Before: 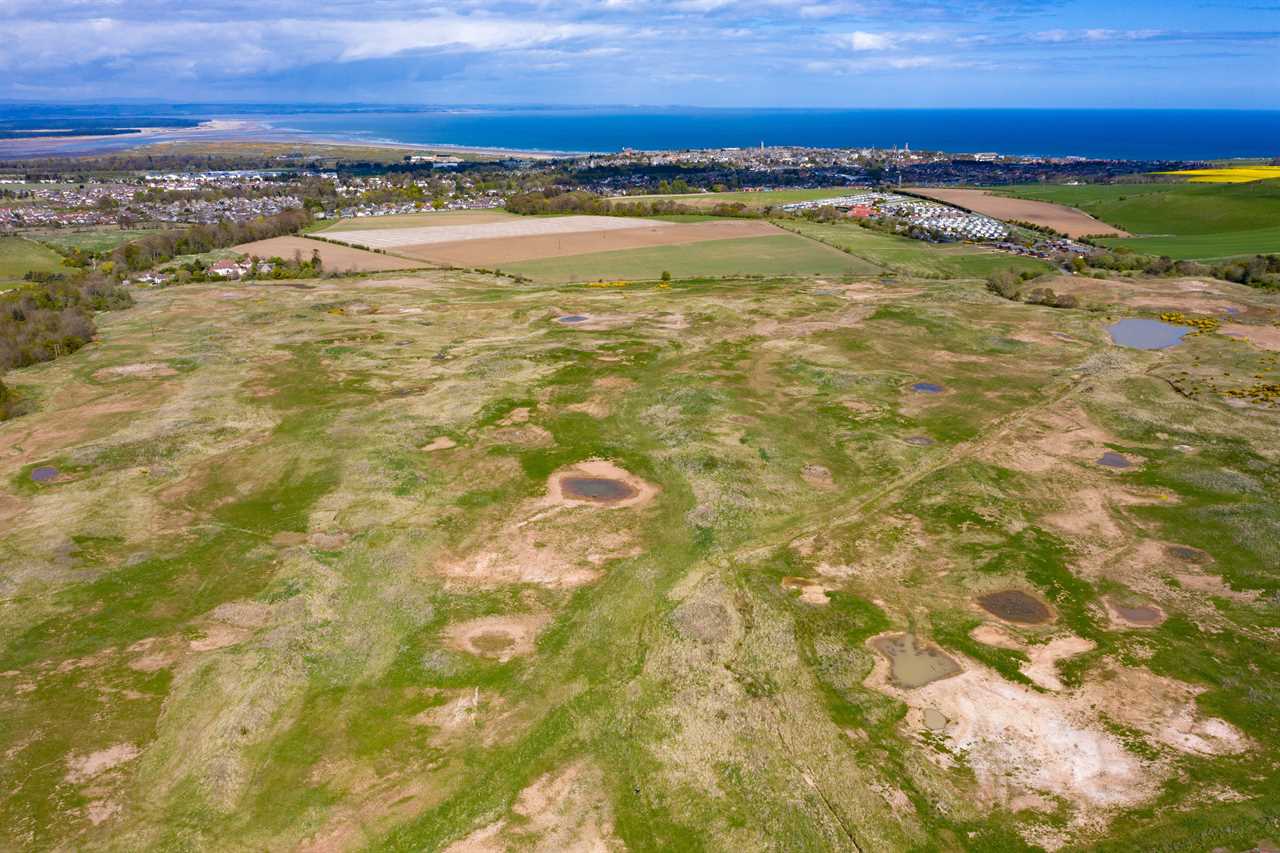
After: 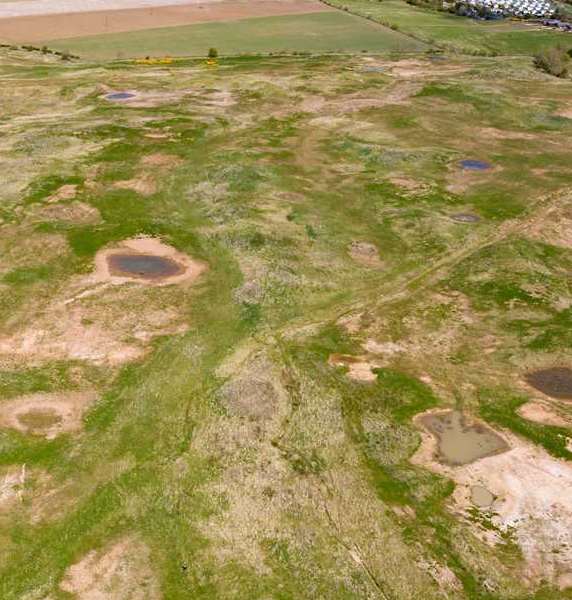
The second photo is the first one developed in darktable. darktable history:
sharpen: radius 5.342, amount 0.309, threshold 26.505
crop: left 35.43%, top 26.198%, right 19.863%, bottom 3.384%
levels: levels [0, 0.498, 0.996]
tone equalizer: on, module defaults
